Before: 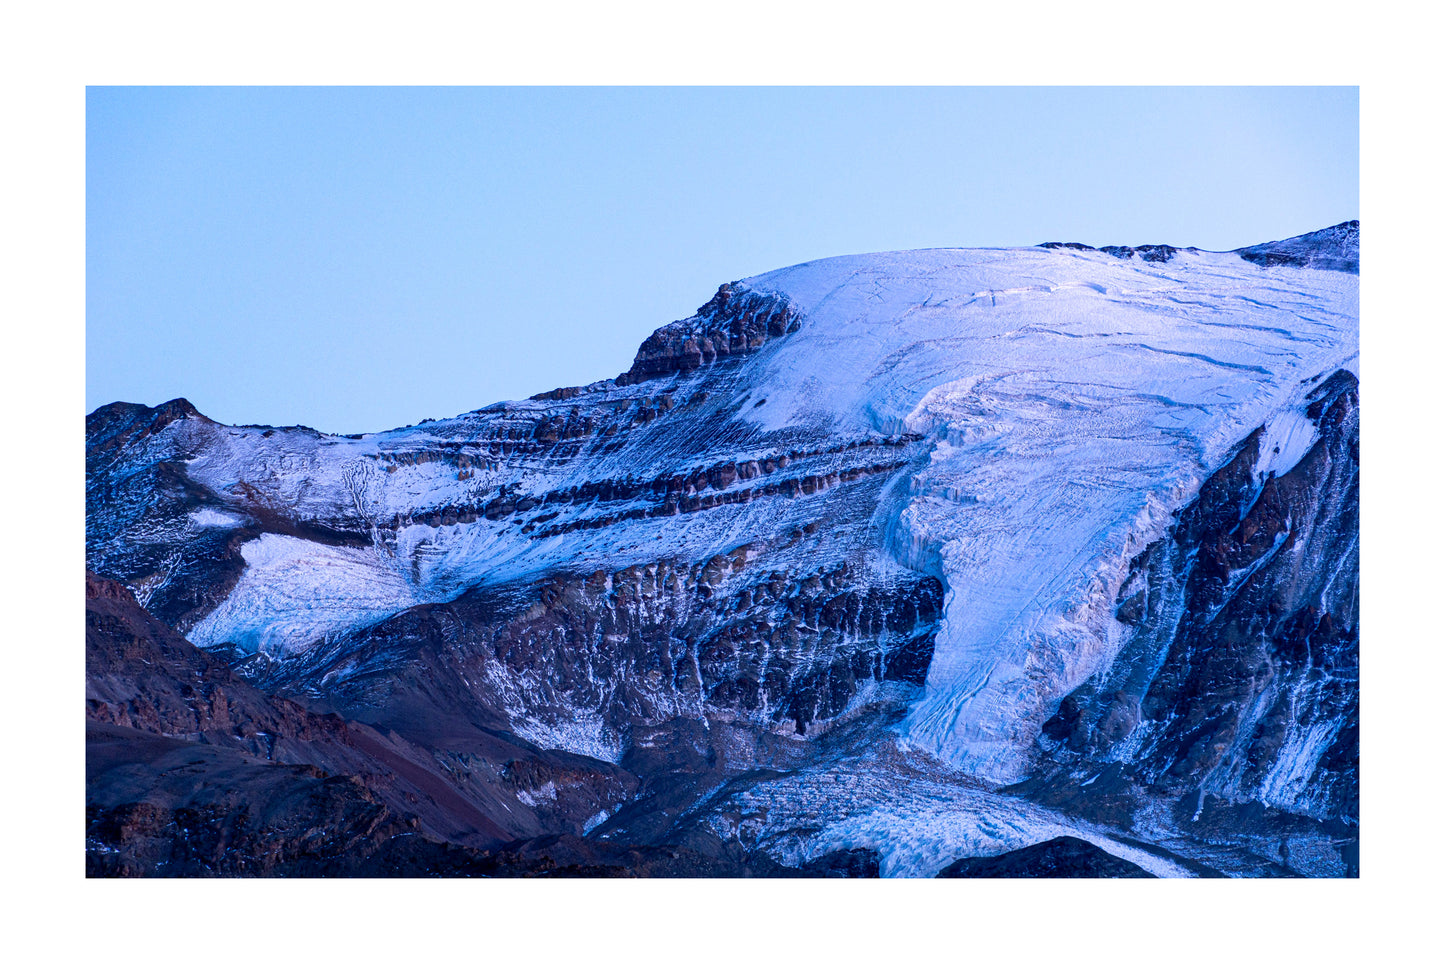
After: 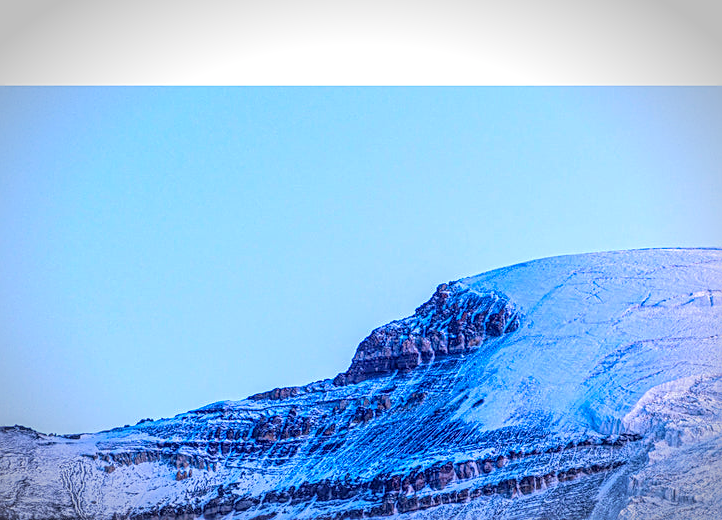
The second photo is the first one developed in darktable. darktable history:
sharpen: on, module defaults
local contrast: highlights 5%, shadows 2%, detail 133%
contrast brightness saturation: contrast 0.067, brightness 0.175, saturation 0.42
crop: left 19.557%, right 30.476%, bottom 45.96%
vignetting: automatic ratio true
